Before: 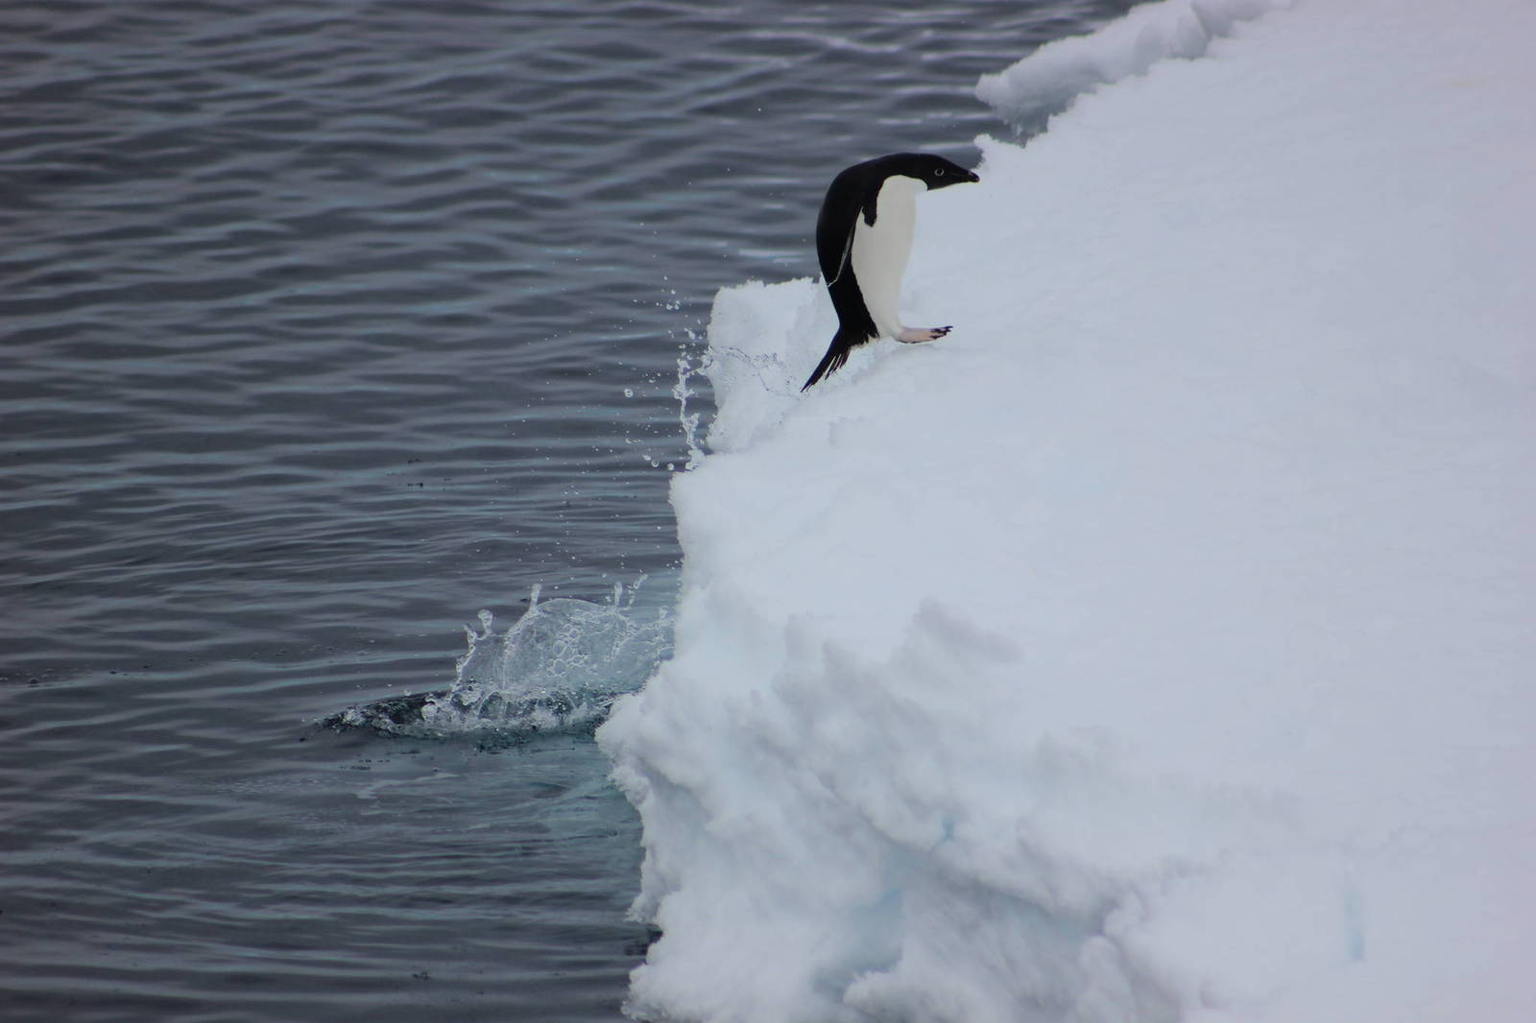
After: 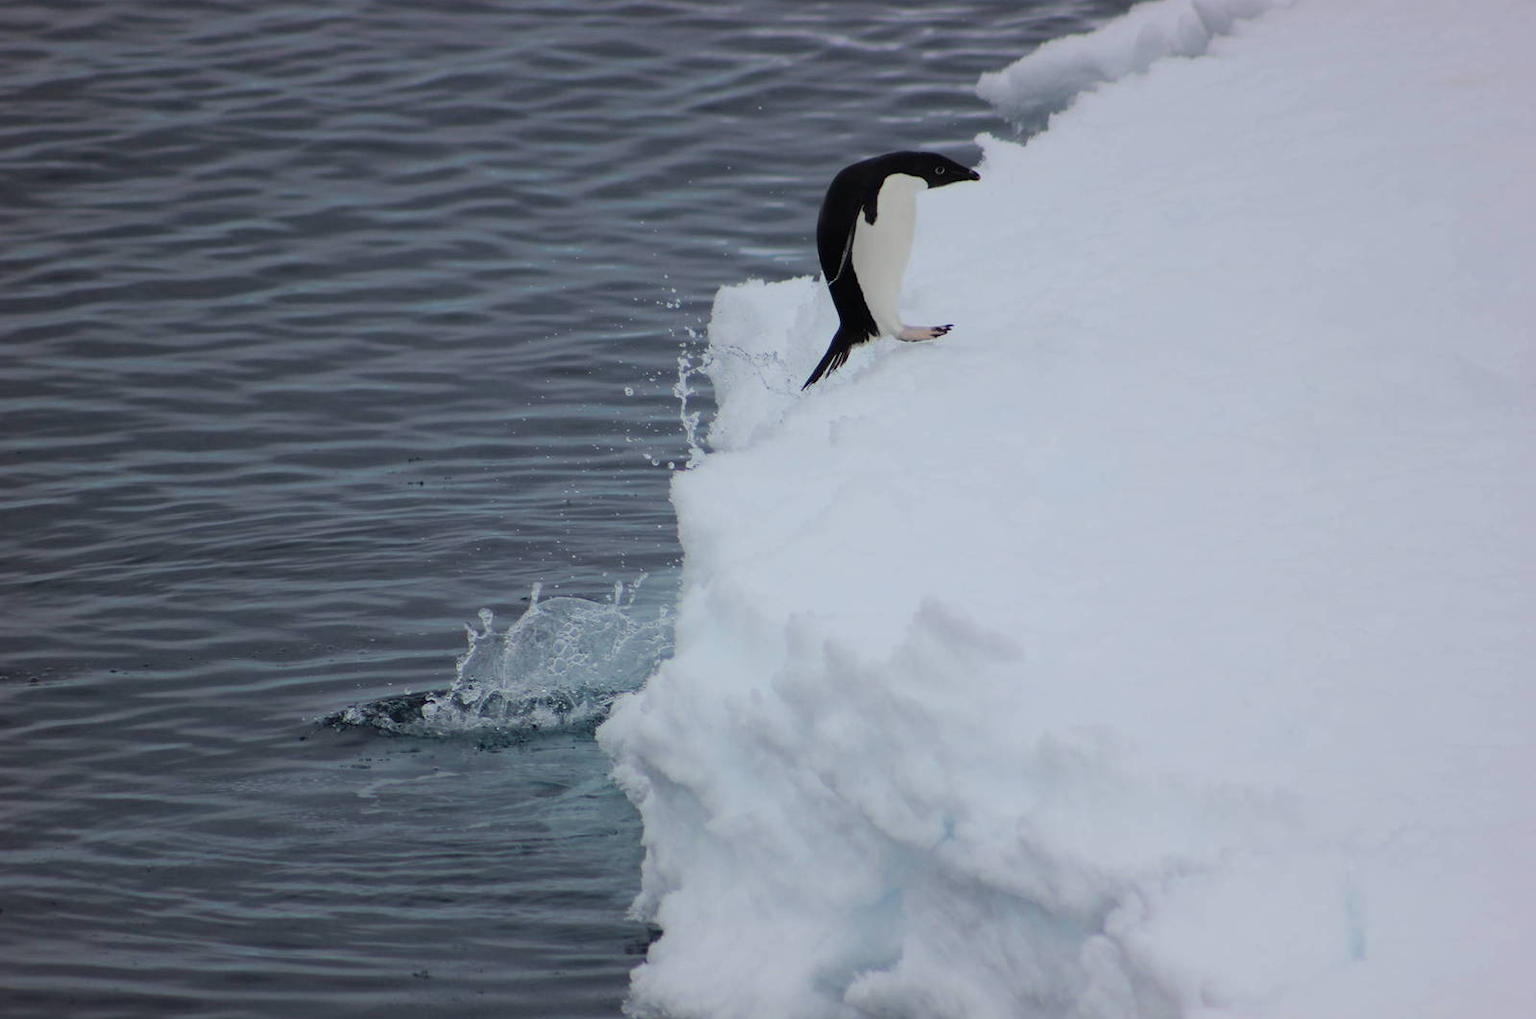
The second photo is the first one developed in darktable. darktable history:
crop: top 0.244%, bottom 0.155%
